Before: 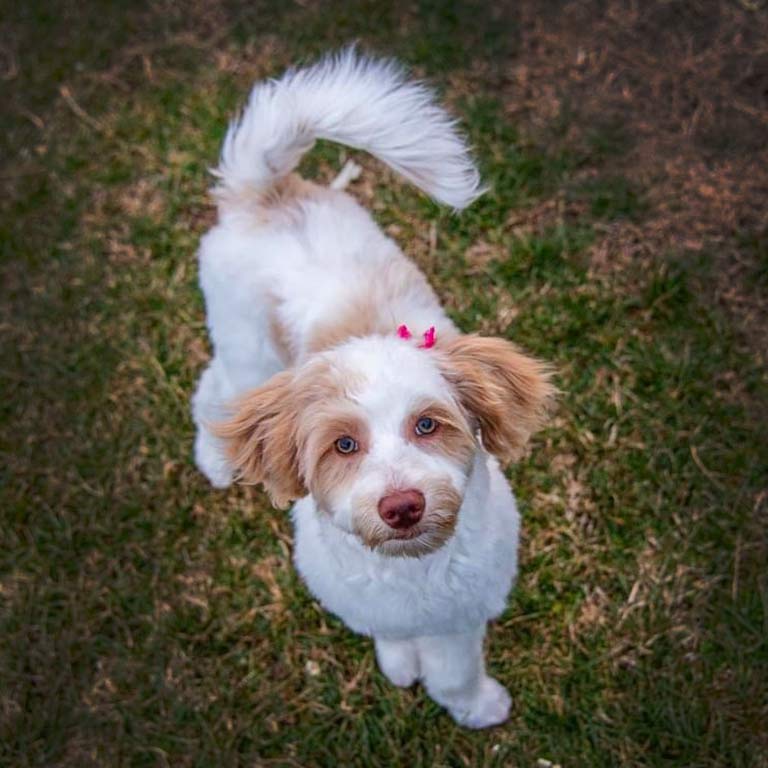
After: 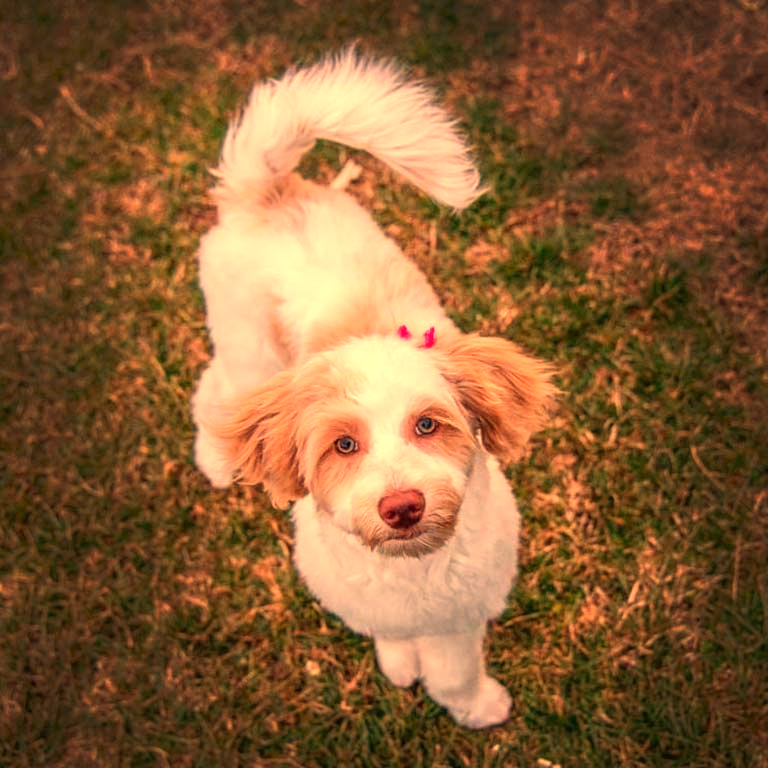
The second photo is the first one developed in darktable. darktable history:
exposure: exposure 0.258 EV, compensate highlight preservation false
white balance: red 1.467, blue 0.684
